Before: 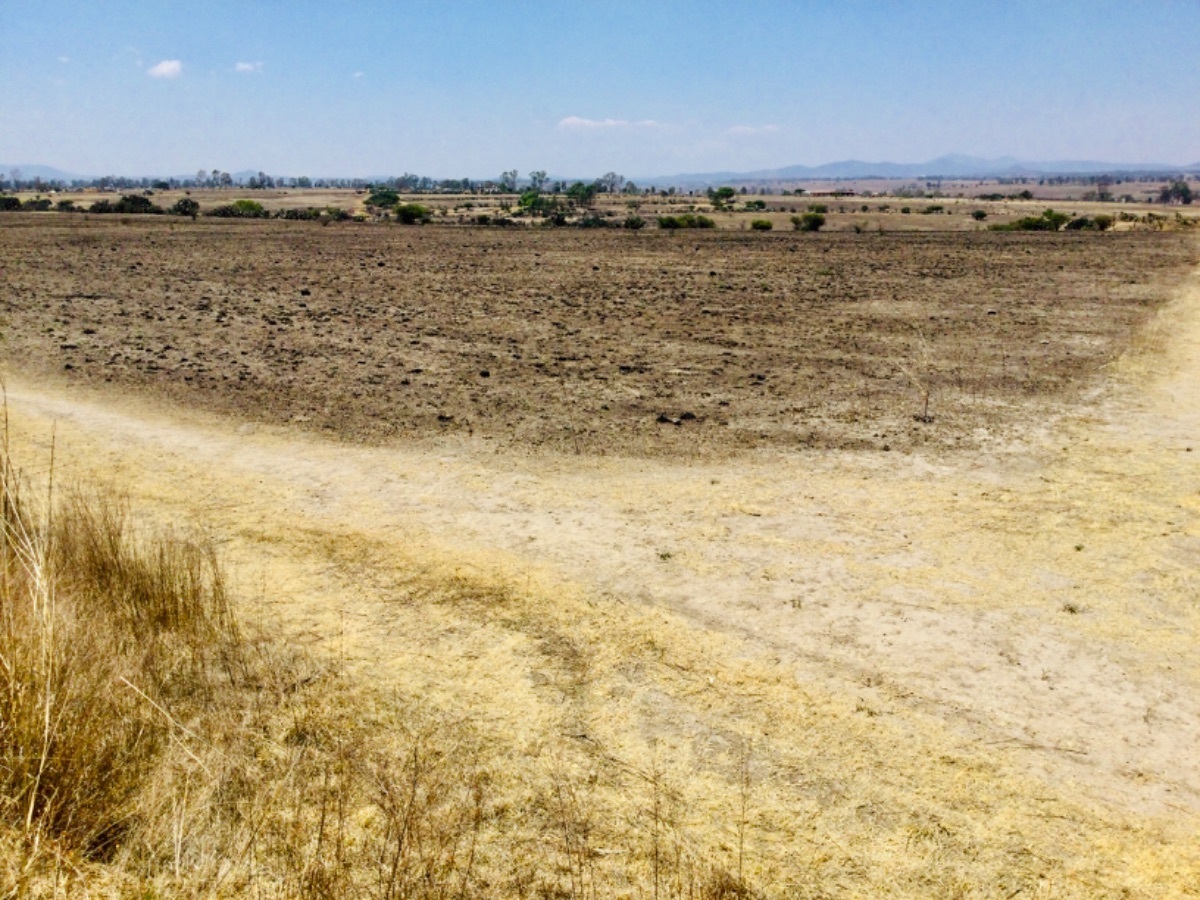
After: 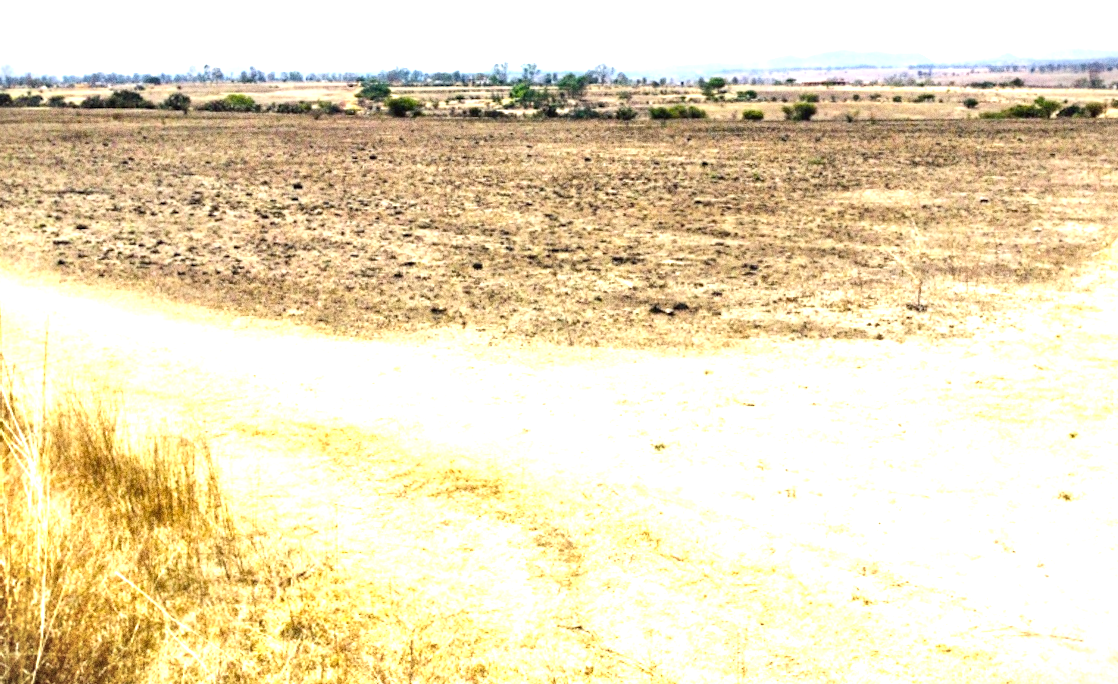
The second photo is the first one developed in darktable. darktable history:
grain: coarseness 0.09 ISO, strength 40%
crop and rotate: angle 0.03°, top 11.643%, right 5.651%, bottom 11.189%
rotate and perspective: rotation -0.45°, automatic cropping original format, crop left 0.008, crop right 0.992, crop top 0.012, crop bottom 0.988
exposure: black level correction 0, exposure 1.625 EV, compensate exposure bias true, compensate highlight preservation false
vignetting: fall-off start 100%, brightness -0.406, saturation -0.3, width/height ratio 1.324, dithering 8-bit output, unbound false
